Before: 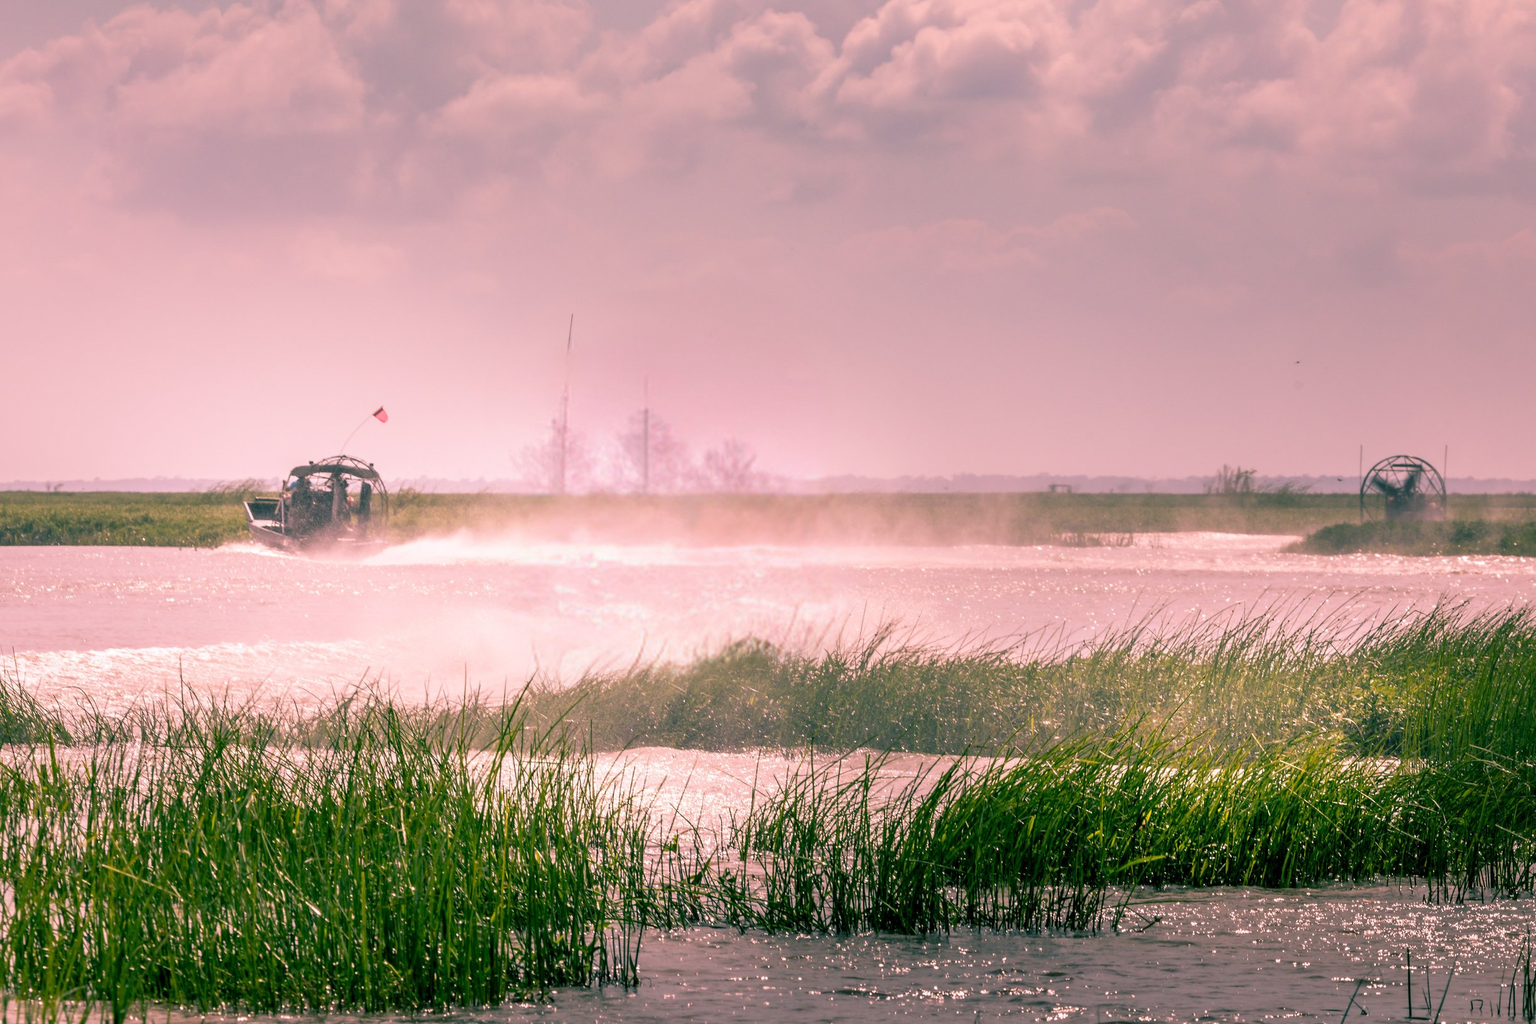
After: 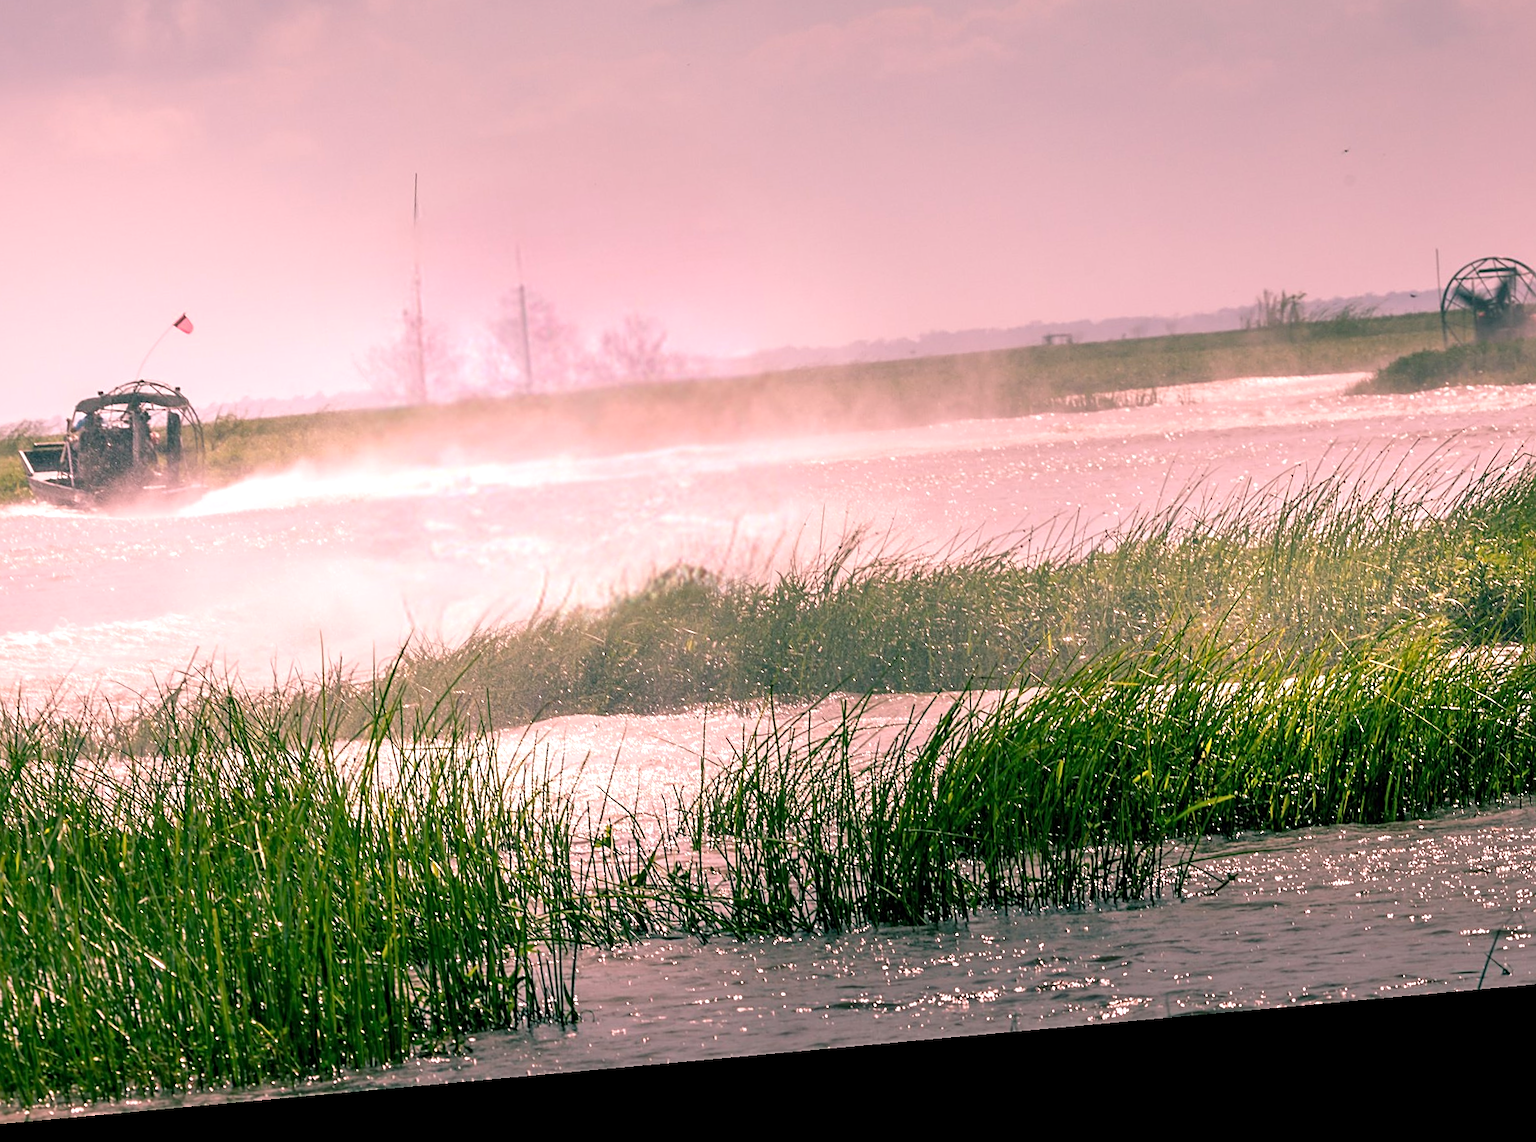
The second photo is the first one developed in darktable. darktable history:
rotate and perspective: rotation -5.2°, automatic cropping off
exposure: exposure 0.236 EV, compensate highlight preservation false
crop: left 16.871%, top 22.857%, right 9.116%
sharpen: on, module defaults
